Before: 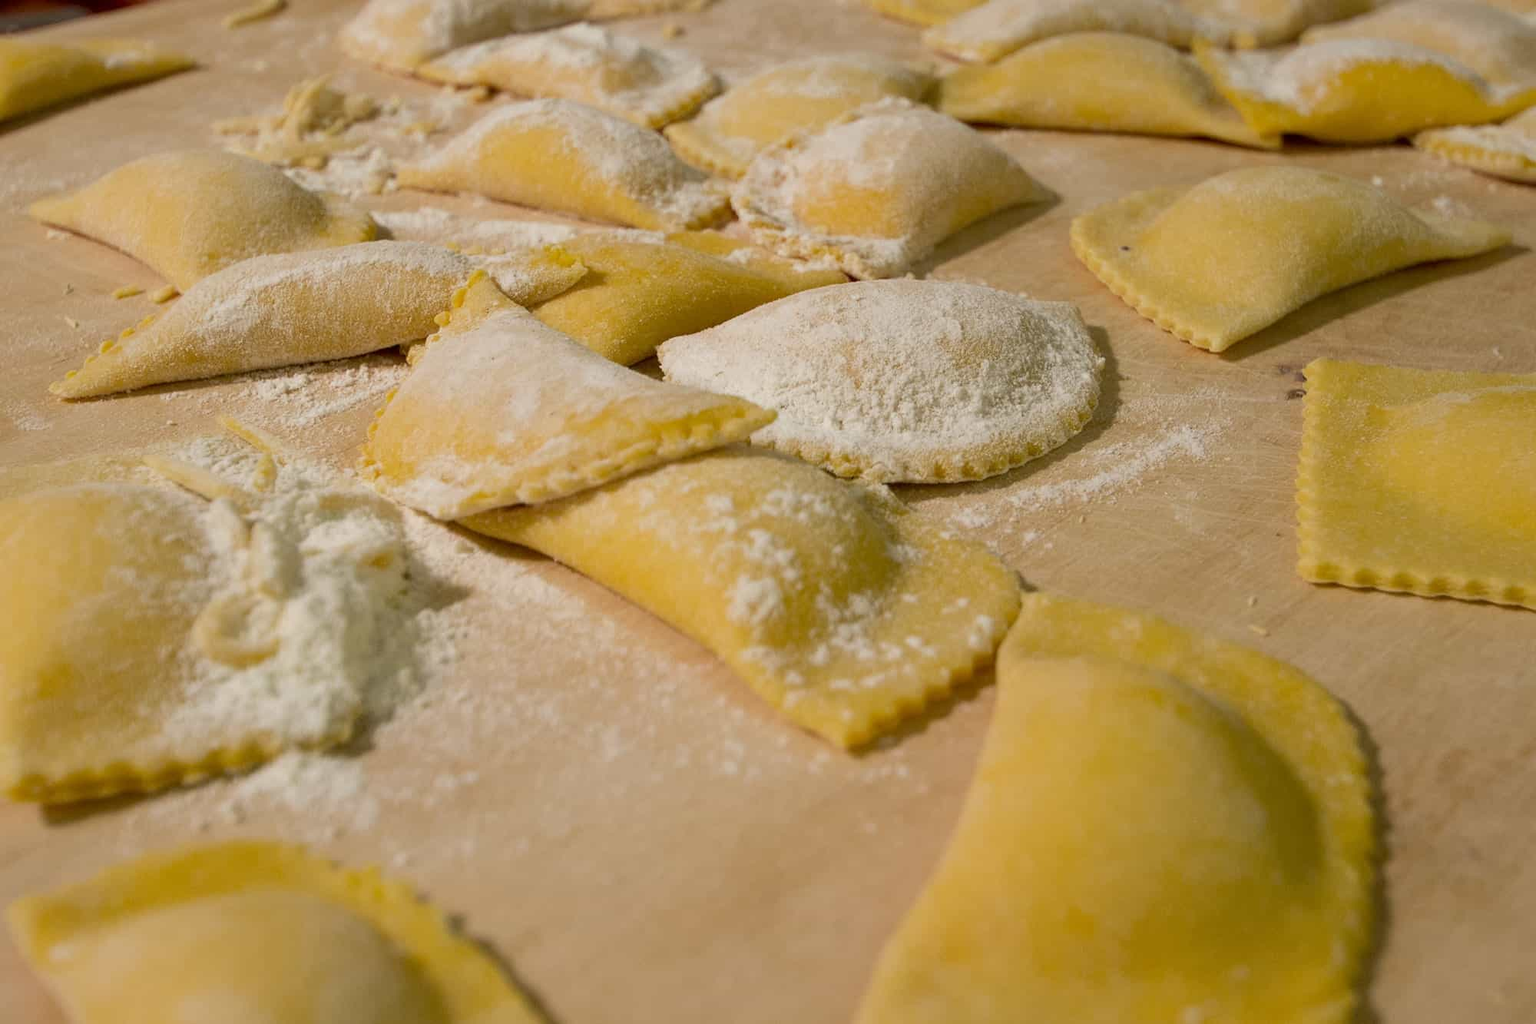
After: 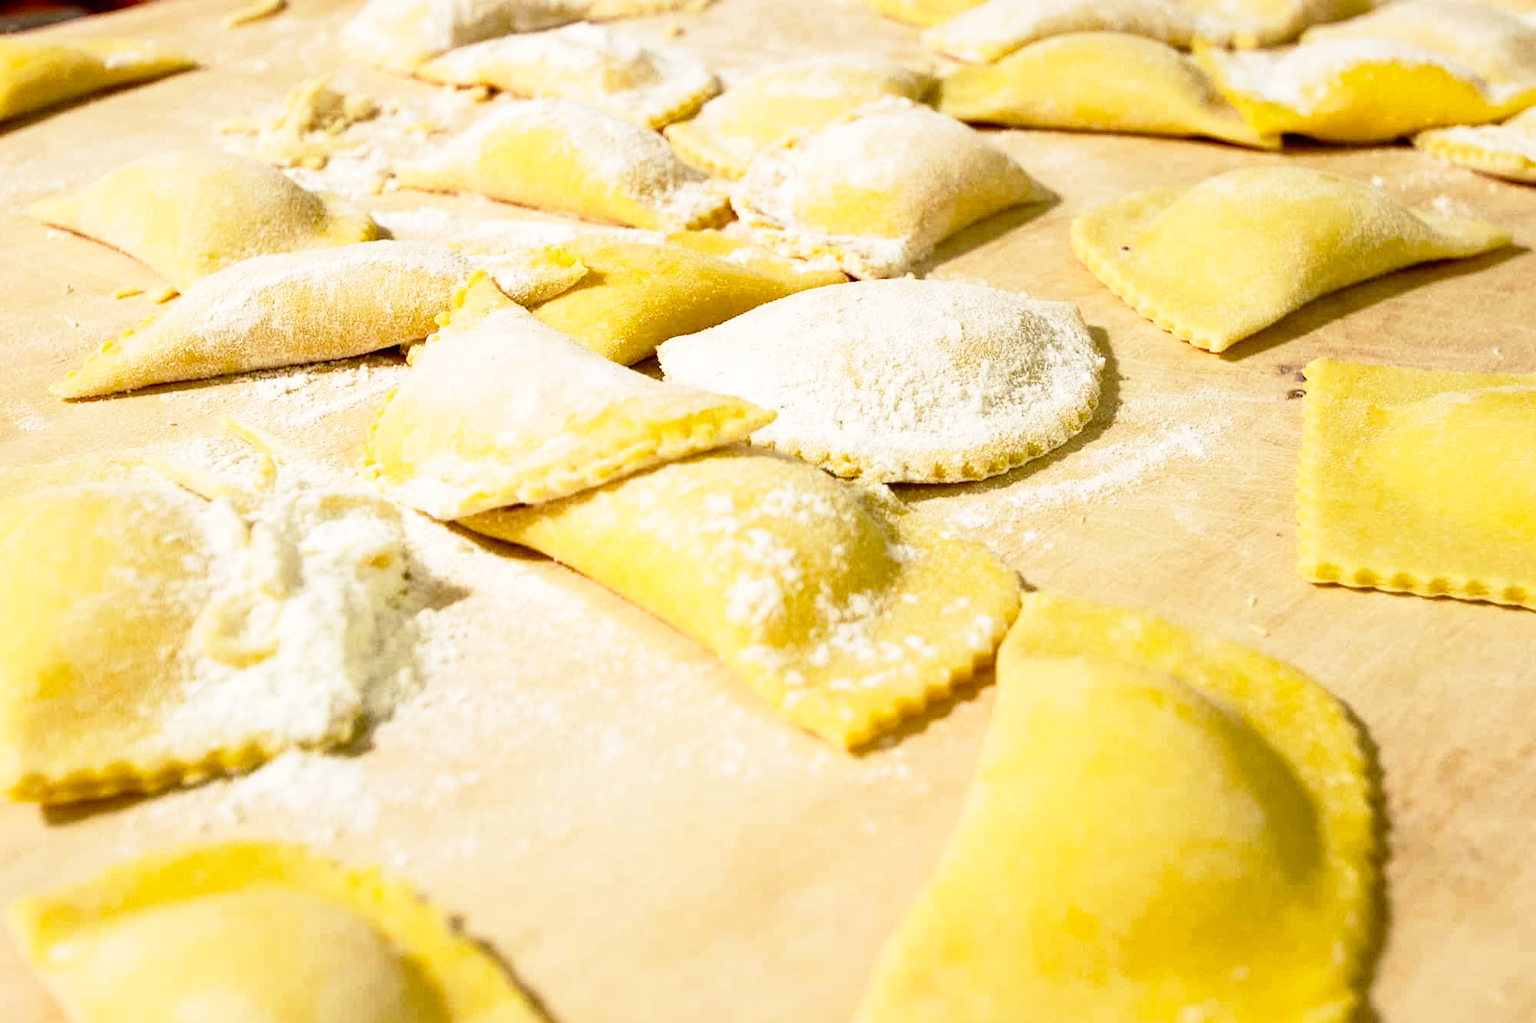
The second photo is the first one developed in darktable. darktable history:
tone equalizer: -8 EV -0.386 EV, -7 EV -0.413 EV, -6 EV -0.355 EV, -5 EV -0.245 EV, -3 EV 0.22 EV, -2 EV 0.305 EV, -1 EV 0.383 EV, +0 EV 0.423 EV, edges refinement/feathering 500, mask exposure compensation -1.57 EV, preserve details no
base curve: curves: ch0 [(0, 0) (0.012, 0.01) (0.073, 0.168) (0.31, 0.711) (0.645, 0.957) (1, 1)], preserve colors none
